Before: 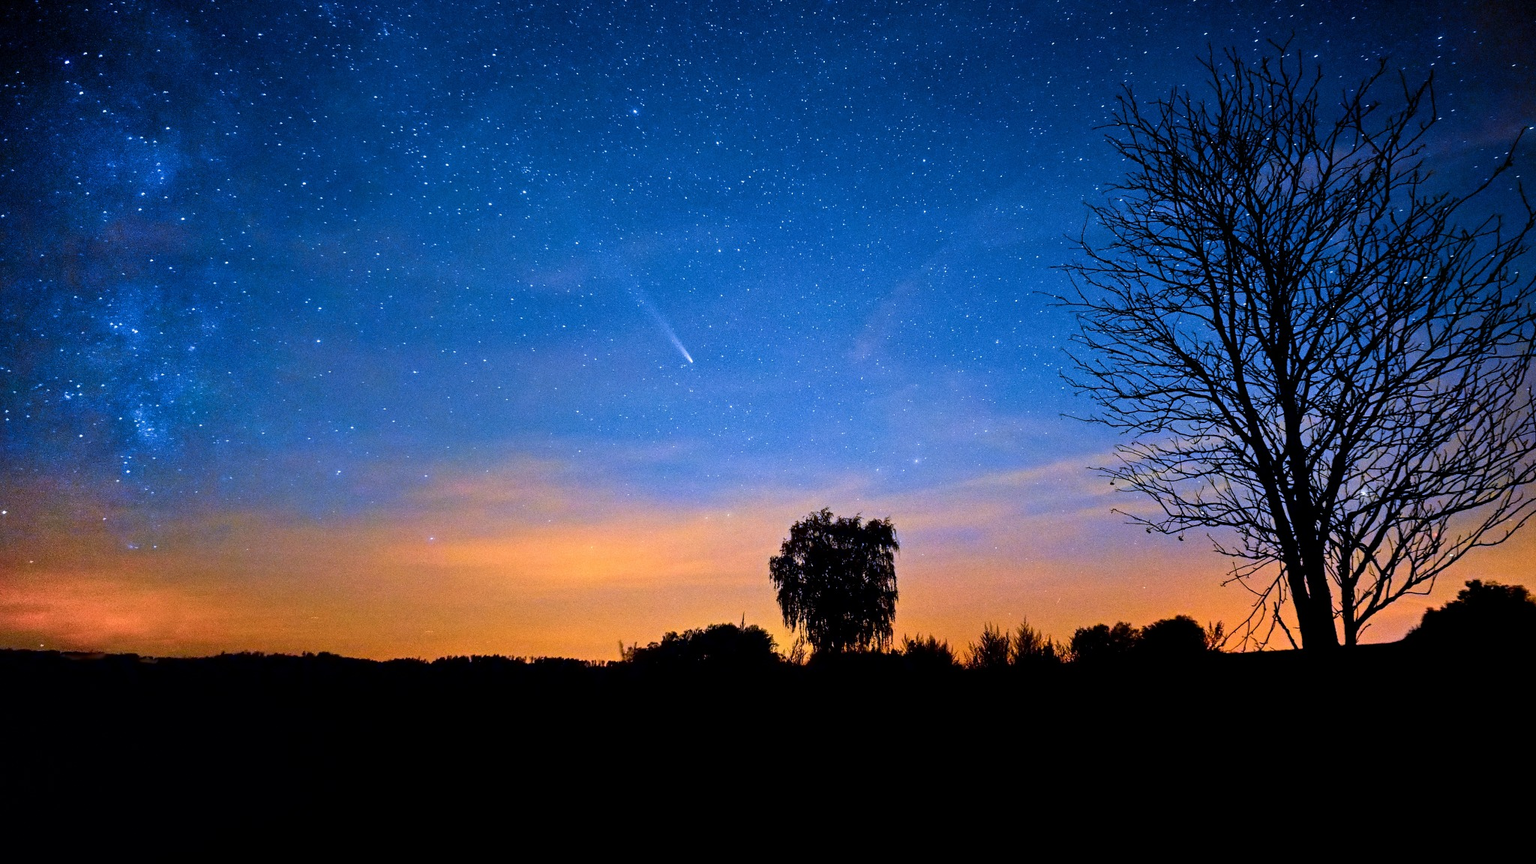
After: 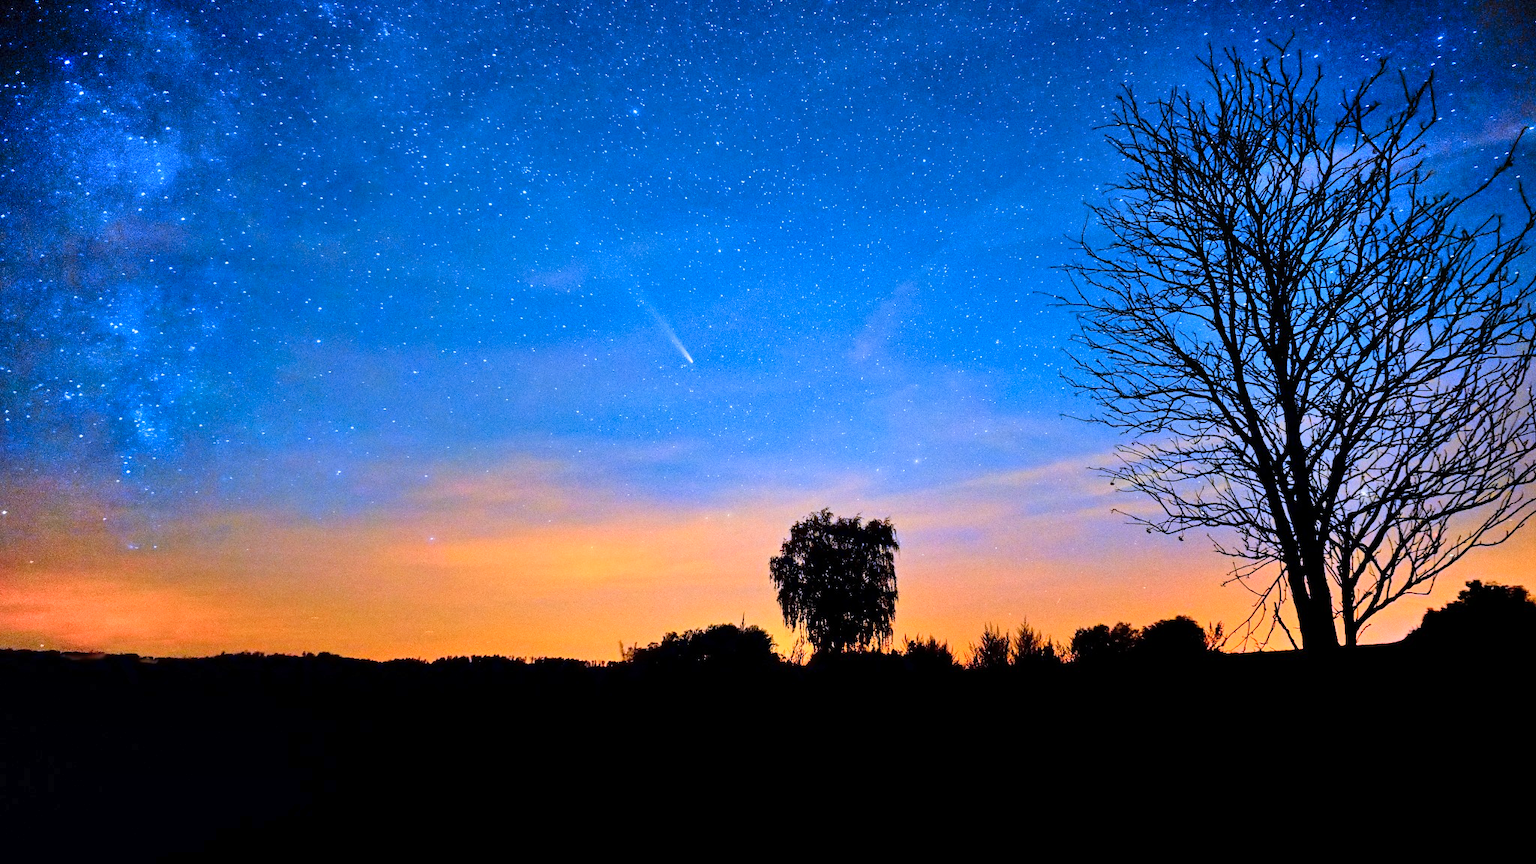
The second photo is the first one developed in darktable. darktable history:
shadows and highlights: shadows 61.3, highlights -60.16, soften with gaussian
tone curve: curves: ch0 [(0, 0) (0.003, 0.004) (0.011, 0.015) (0.025, 0.033) (0.044, 0.059) (0.069, 0.093) (0.1, 0.133) (0.136, 0.182) (0.177, 0.237) (0.224, 0.3) (0.277, 0.369) (0.335, 0.437) (0.399, 0.511) (0.468, 0.584) (0.543, 0.656) (0.623, 0.729) (0.709, 0.8) (0.801, 0.872) (0.898, 0.935) (1, 1)], color space Lab, linked channels, preserve colors none
color correction: highlights b* 0.035
exposure: compensate exposure bias true, compensate highlight preservation false
base curve: curves: ch0 [(0, 0) (0.297, 0.298) (1, 1)], preserve colors none
